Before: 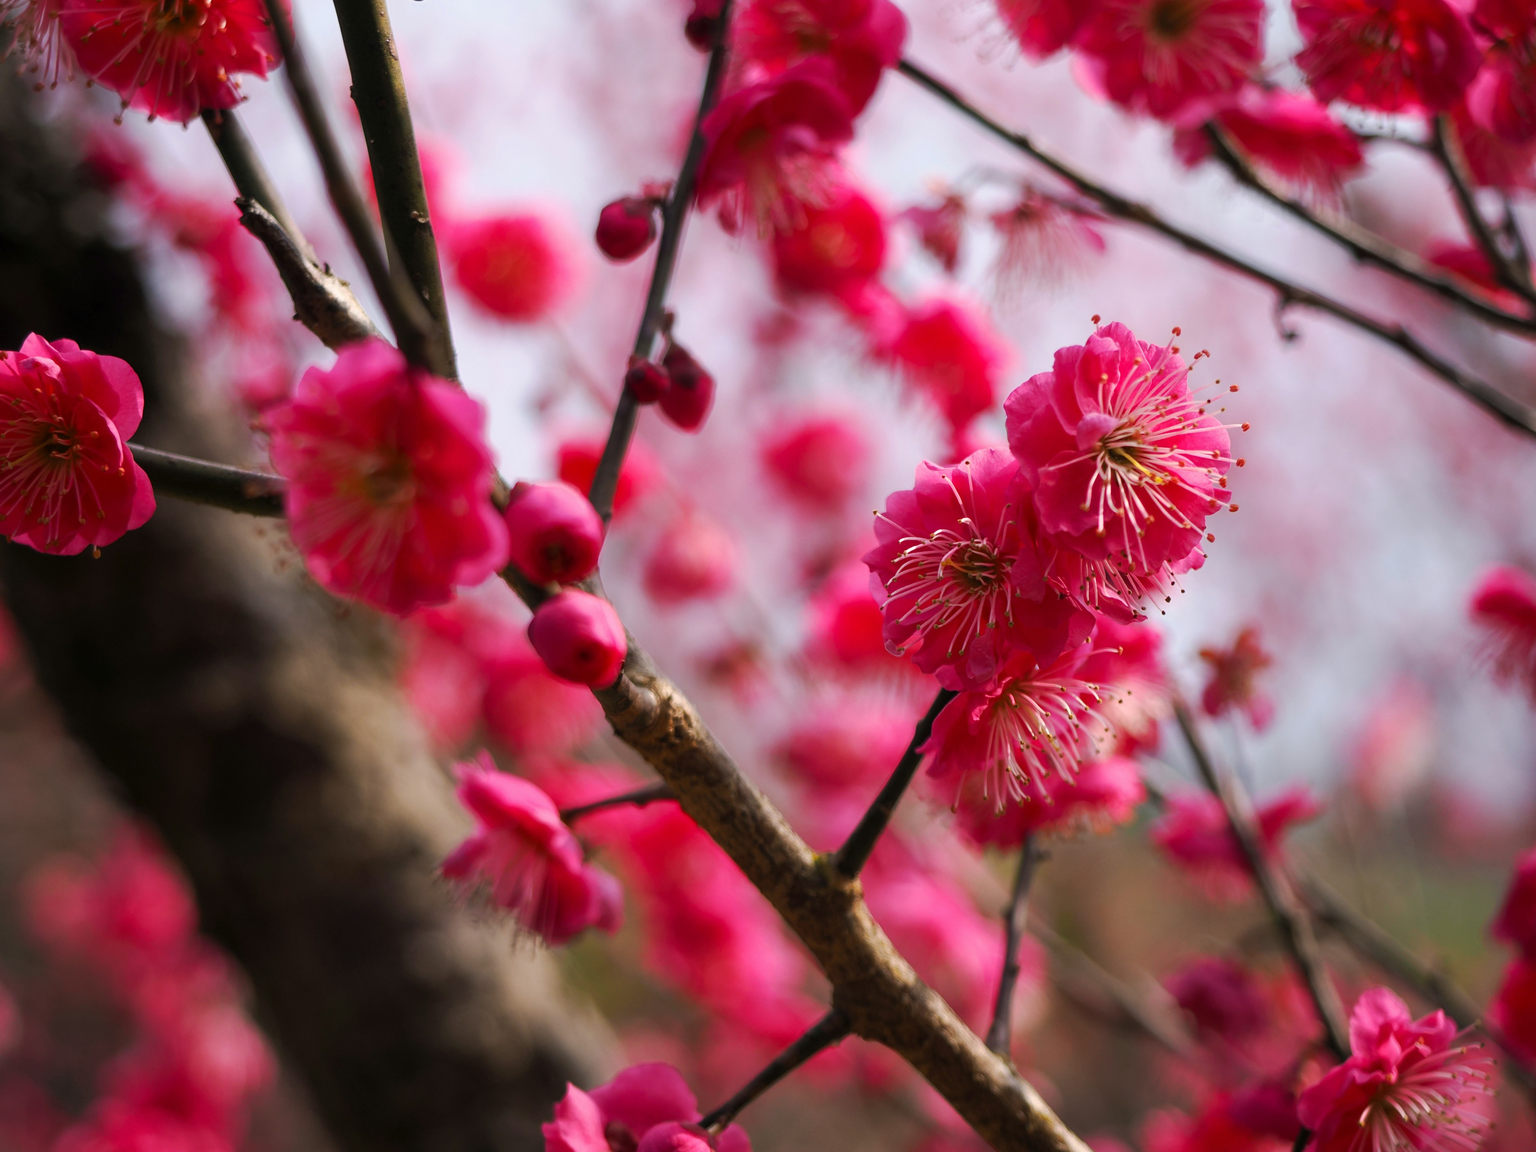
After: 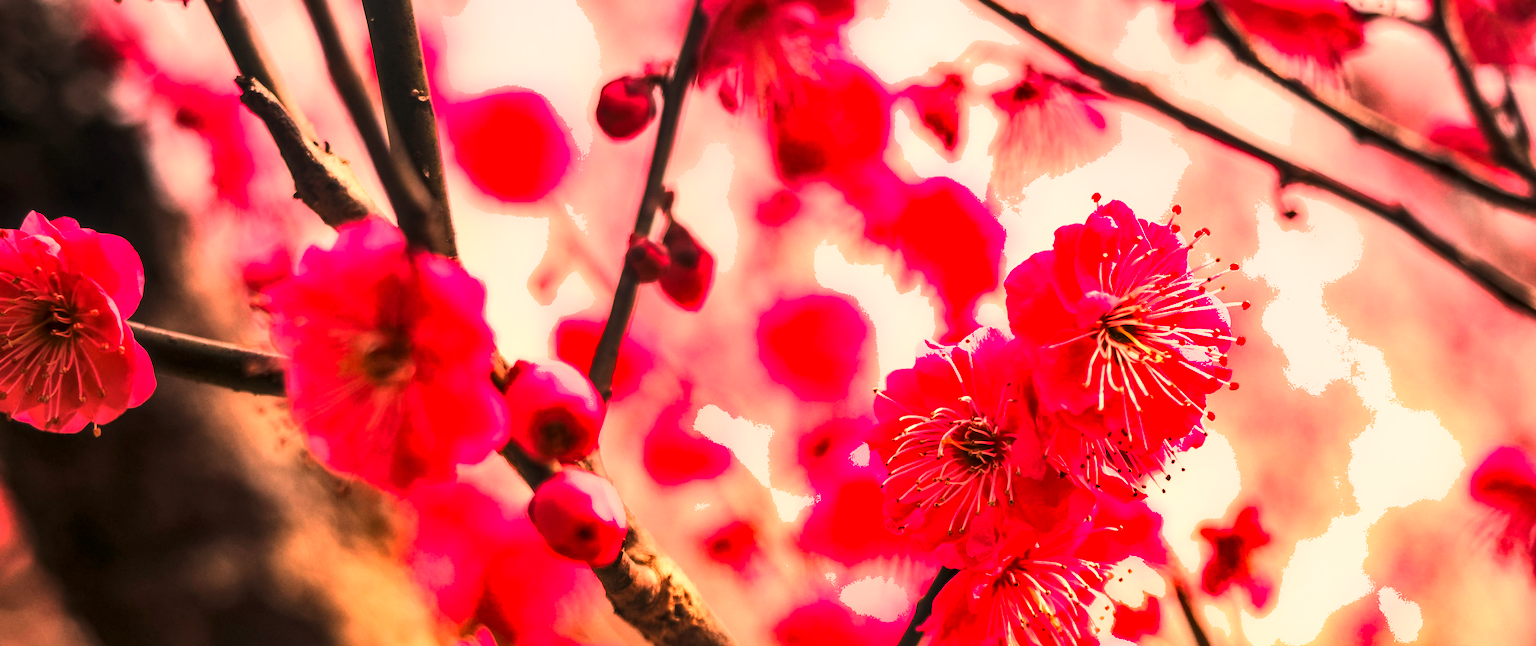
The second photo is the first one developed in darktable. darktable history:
local contrast: on, module defaults
crop and rotate: top 10.605%, bottom 33.274%
tone curve: curves: ch0 [(0, 0) (0.288, 0.201) (0.683, 0.793) (1, 1)], color space Lab, linked channels, preserve colors none
white balance: red 1.467, blue 0.684
exposure: black level correction 0.001, exposure 1.05 EV, compensate exposure bias true, compensate highlight preservation false
graduated density: hue 238.83°, saturation 50%
shadows and highlights: shadows 43.71, white point adjustment -1.46, soften with gaussian
